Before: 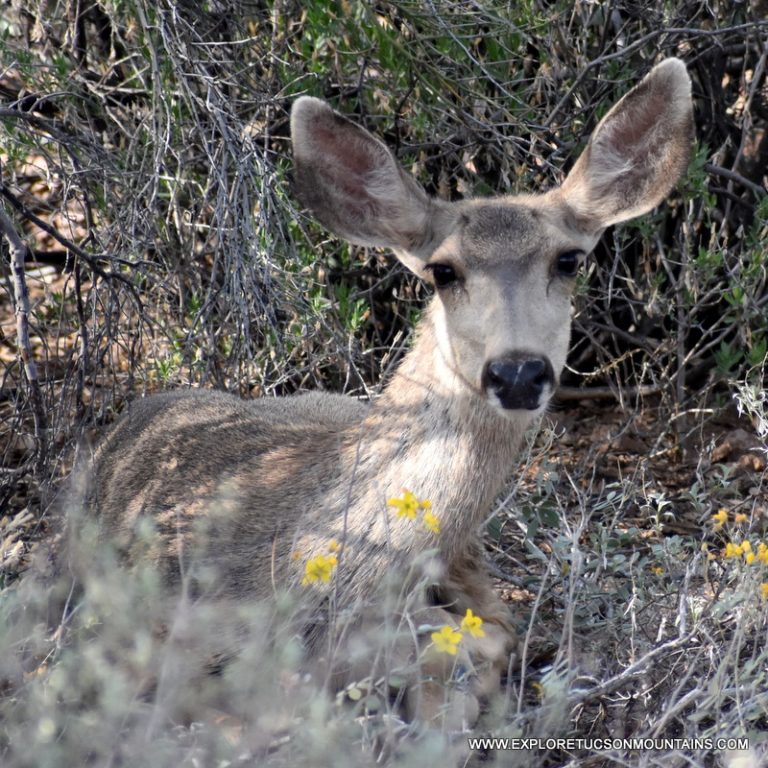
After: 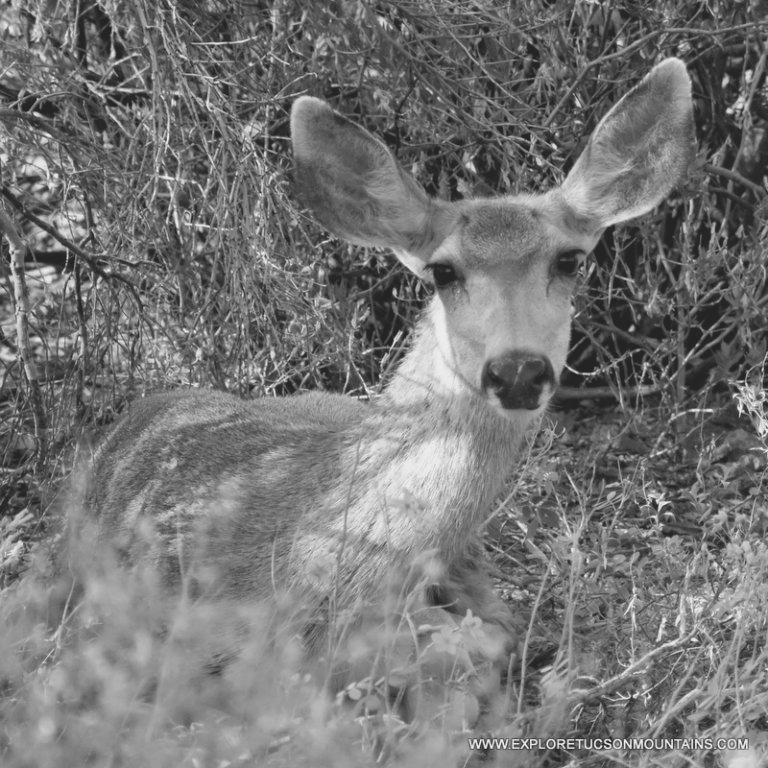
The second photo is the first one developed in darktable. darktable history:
contrast brightness saturation: contrast -0.281
exposure: black level correction 0.001, exposure 0.5 EV, compensate highlight preservation false
shadows and highlights: shadows 31.59, highlights -31.7, soften with gaussian
color calibration: output gray [0.22, 0.42, 0.37, 0], illuminant same as pipeline (D50), adaptation XYZ, x 0.346, y 0.358, temperature 5002.73 K
